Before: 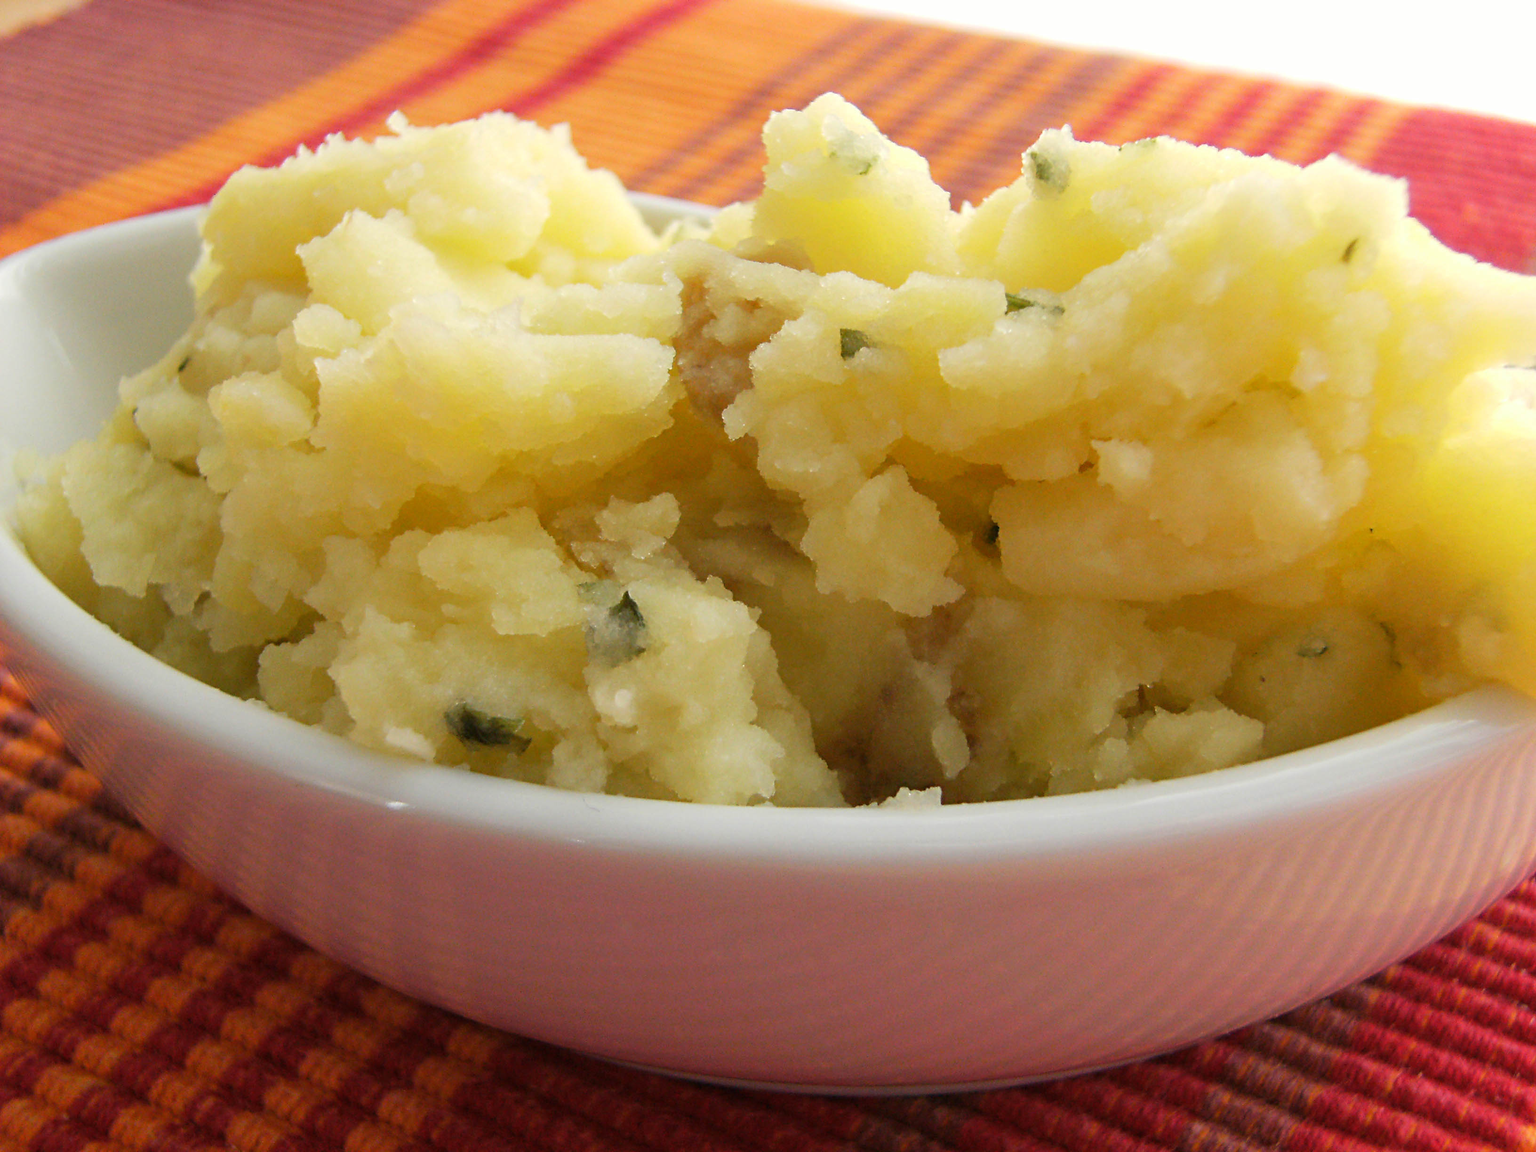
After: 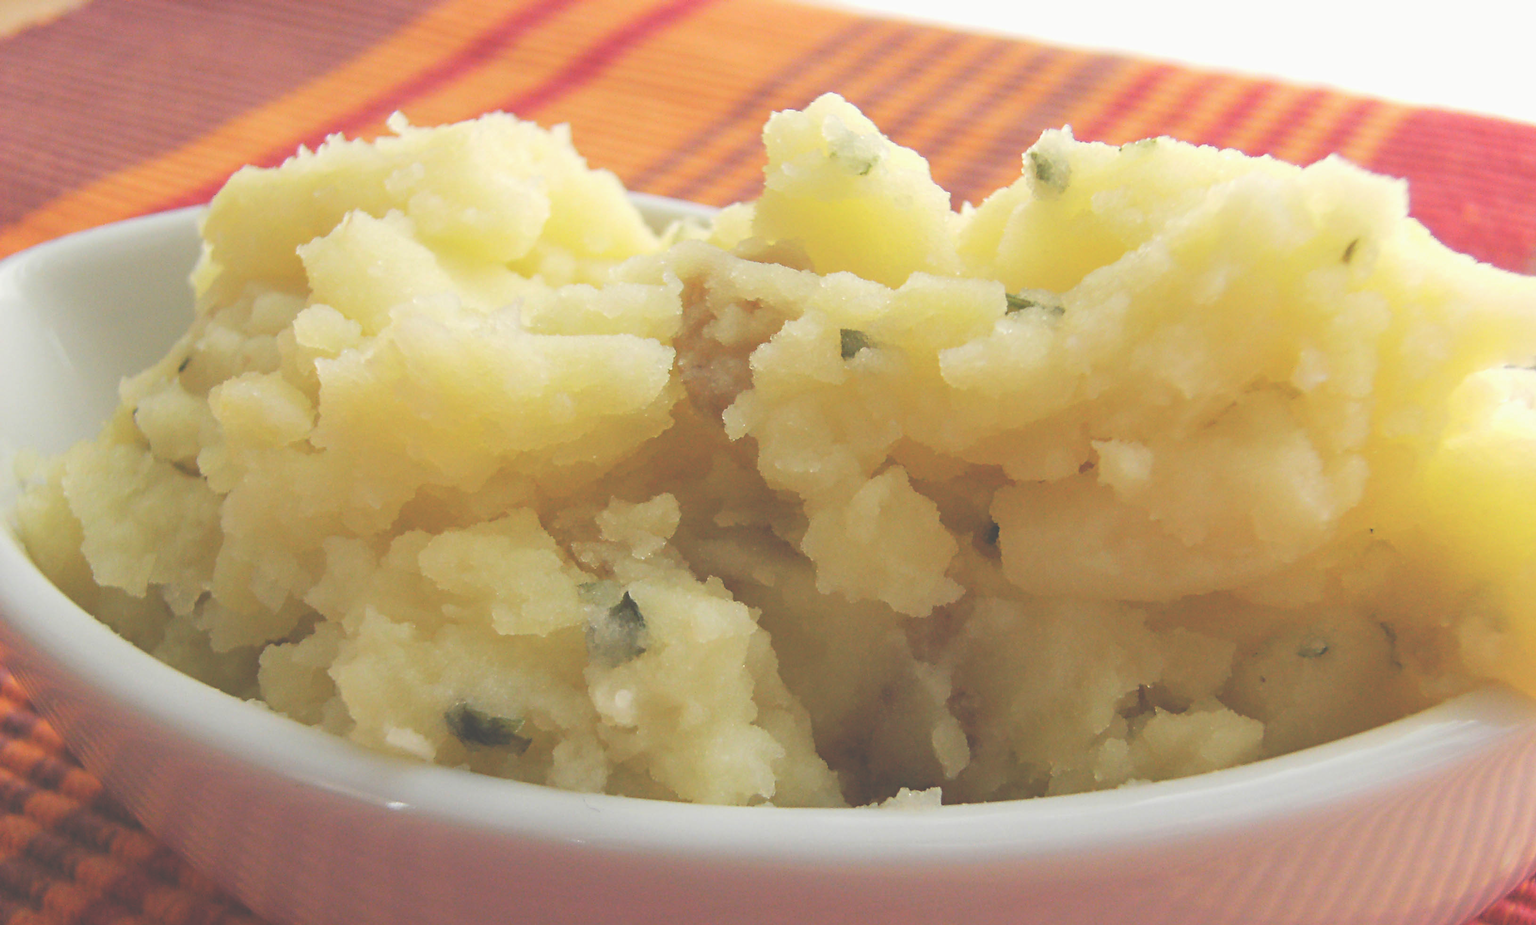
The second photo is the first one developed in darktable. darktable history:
crop: bottom 19.644%
exposure: black level correction -0.062, exposure -0.05 EV, compensate highlight preservation false
